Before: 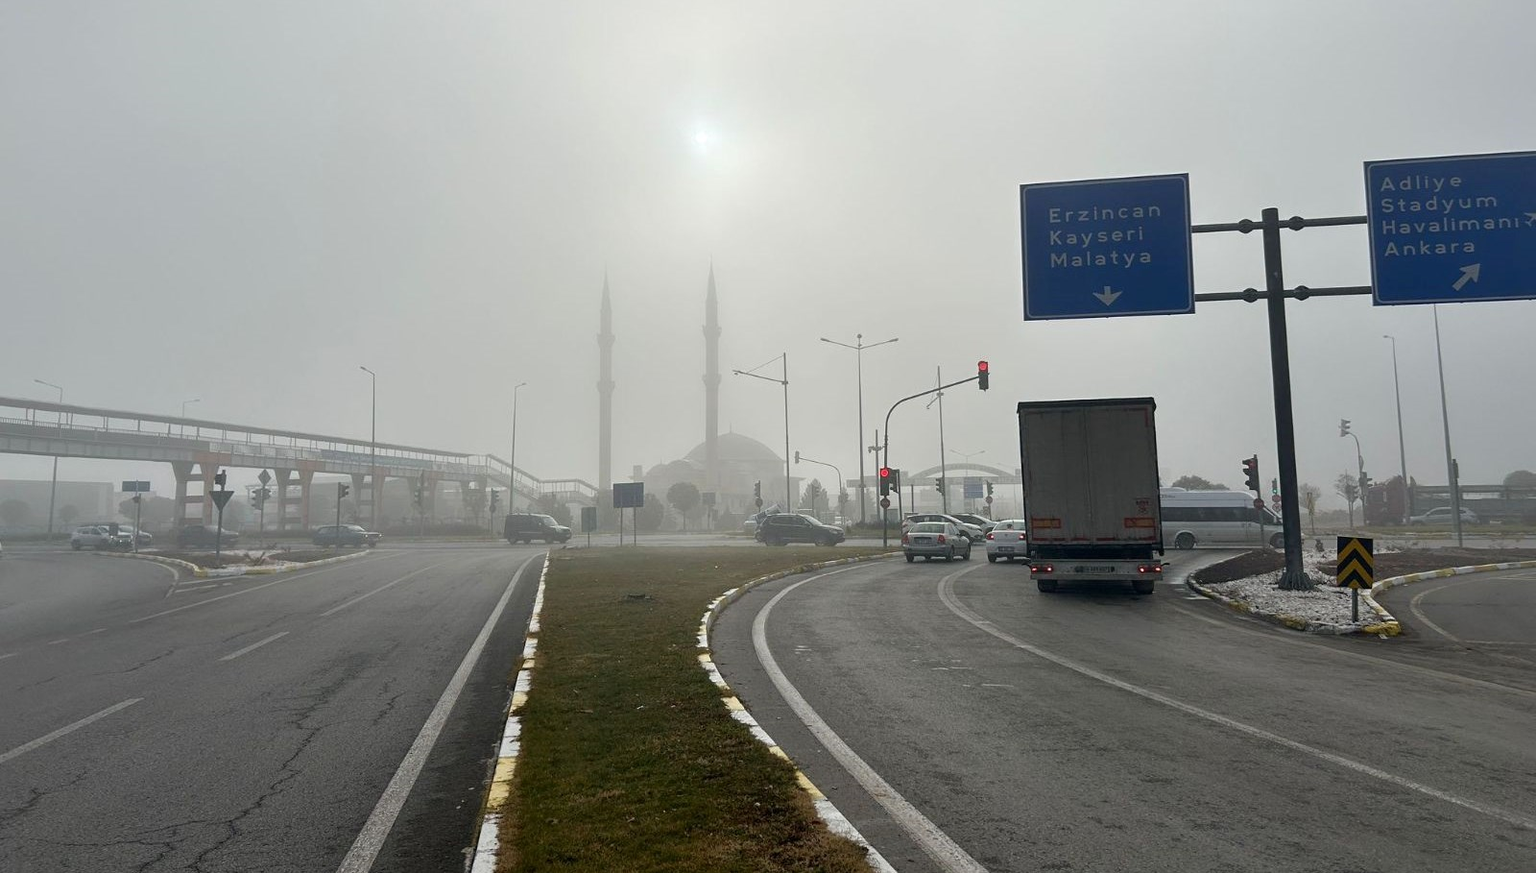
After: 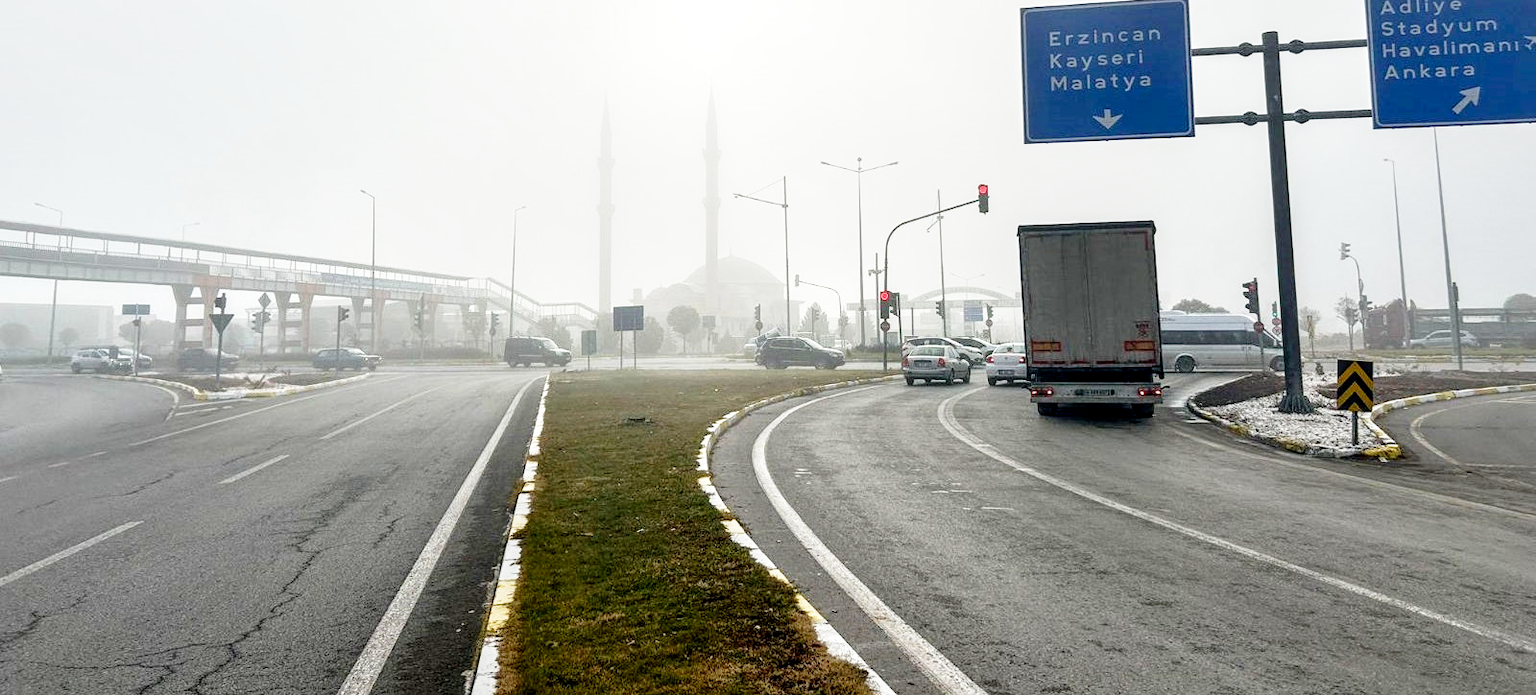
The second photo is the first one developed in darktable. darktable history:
crop and rotate: top 20.244%
base curve: curves: ch0 [(0, 0) (0.012, 0.01) (0.073, 0.168) (0.31, 0.711) (0.645, 0.957) (1, 1)], preserve colors none
levels: black 0.015%, white 99.92%
local contrast: detail 130%
tone equalizer: mask exposure compensation -0.491 EV
